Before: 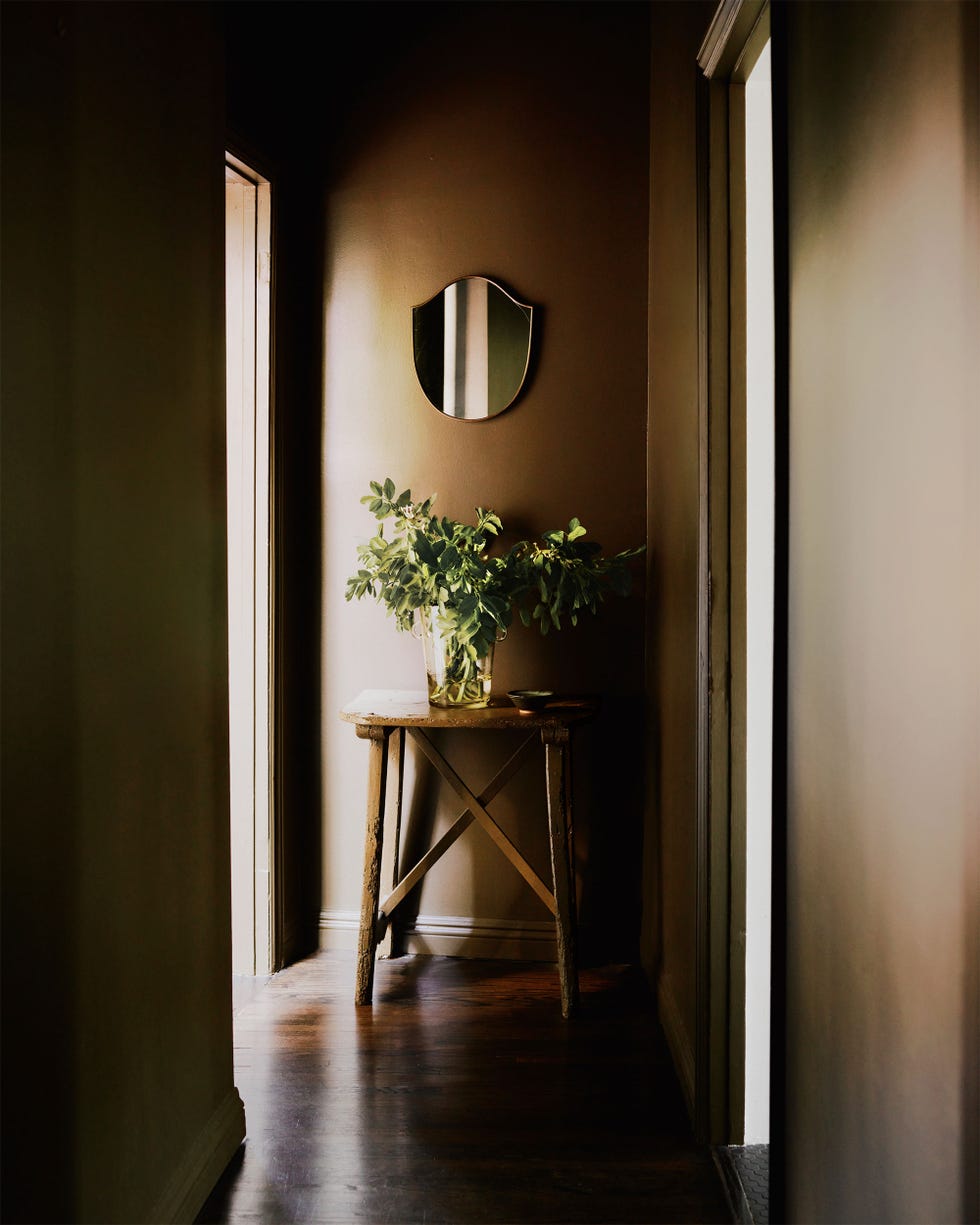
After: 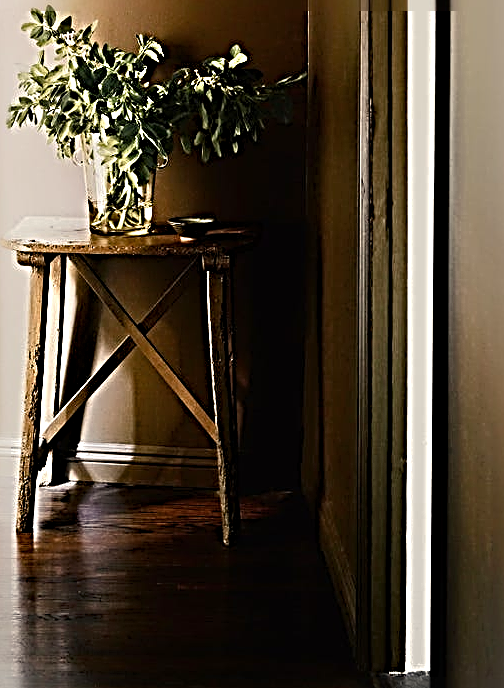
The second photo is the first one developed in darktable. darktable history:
crop: left 34.685%, top 38.666%, right 13.854%, bottom 5.123%
sharpen: radius 4.052, amount 1.985
color balance rgb: highlights gain › chroma 3.004%, highlights gain › hue 77.52°, linear chroma grading › global chroma 0.994%, perceptual saturation grading › global saturation 0.075%, perceptual saturation grading › highlights -19.885%, perceptual saturation grading › shadows 19.877%
